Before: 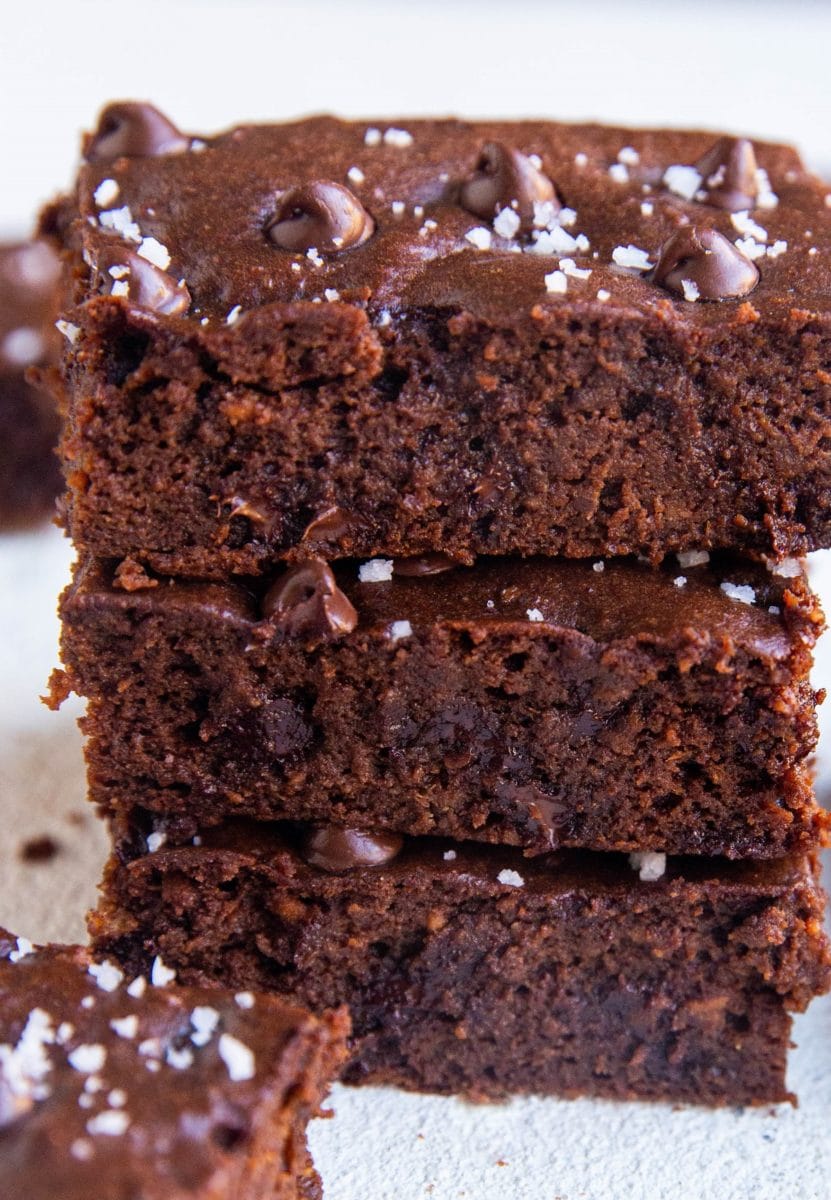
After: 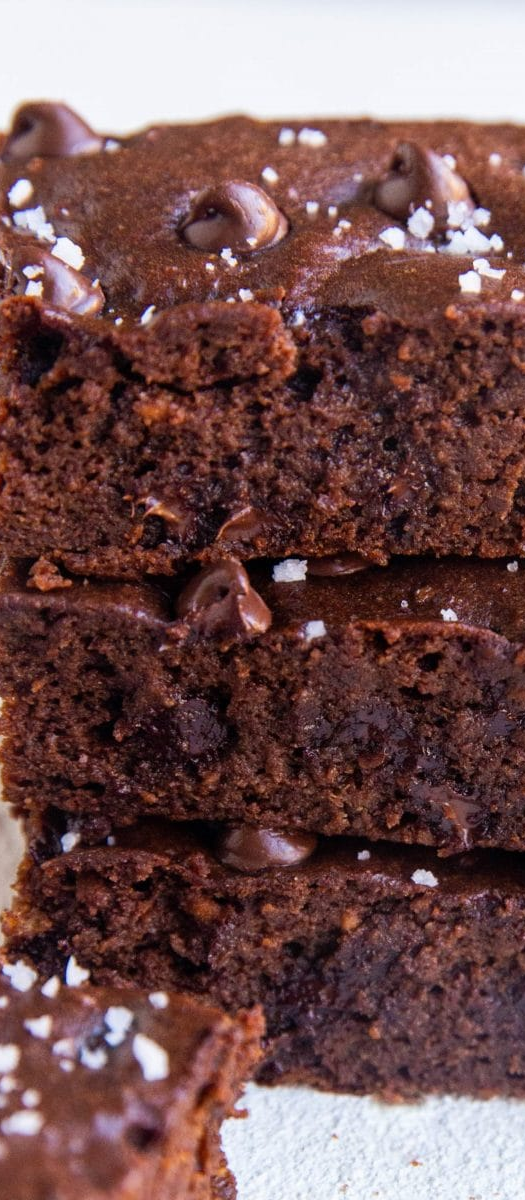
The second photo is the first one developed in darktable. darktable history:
crop: left 10.394%, right 26.327%
